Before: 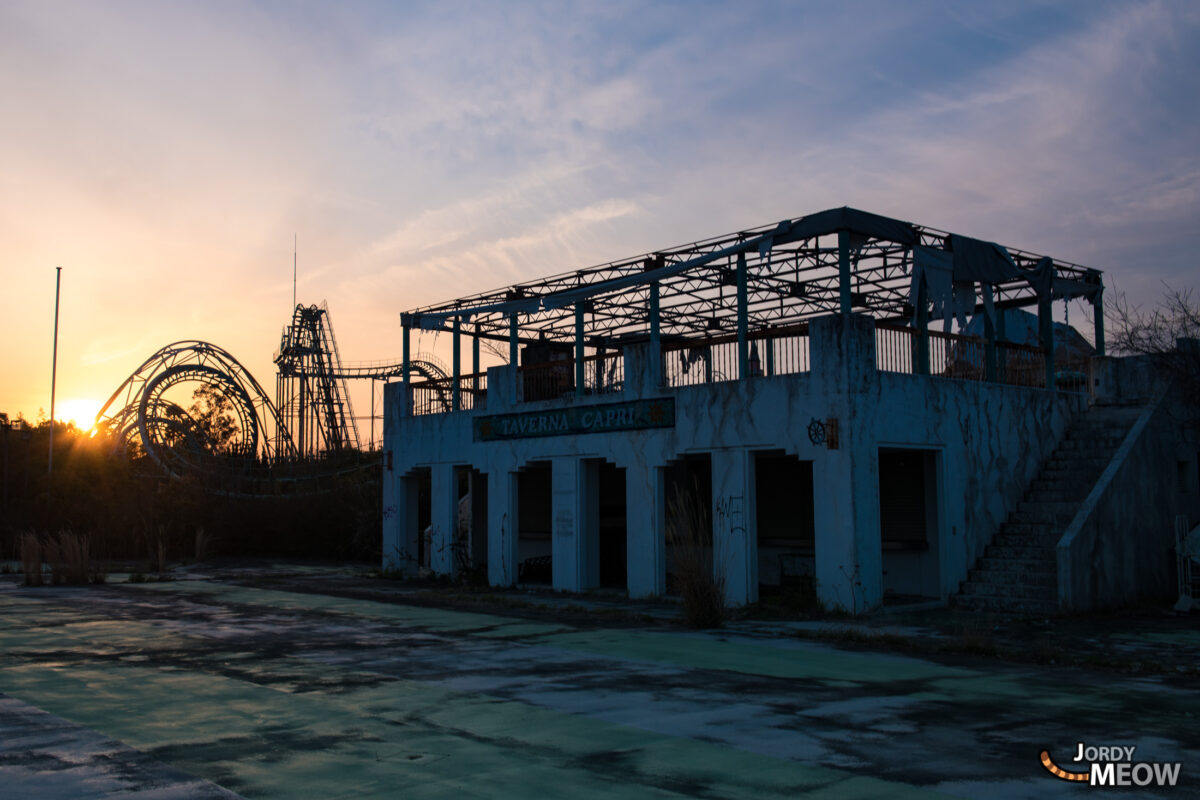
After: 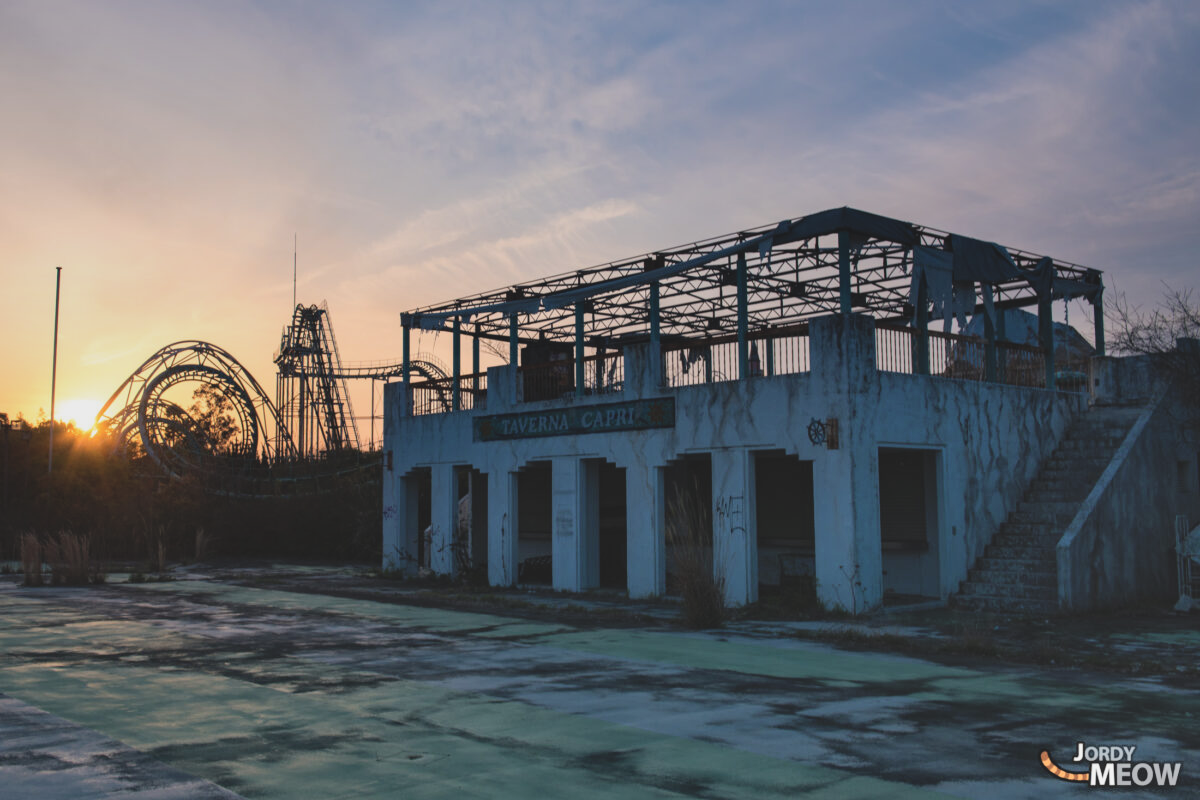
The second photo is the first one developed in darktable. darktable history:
contrast brightness saturation: contrast -0.15, brightness 0.05, saturation -0.12
shadows and highlights: shadows 53, soften with gaussian
